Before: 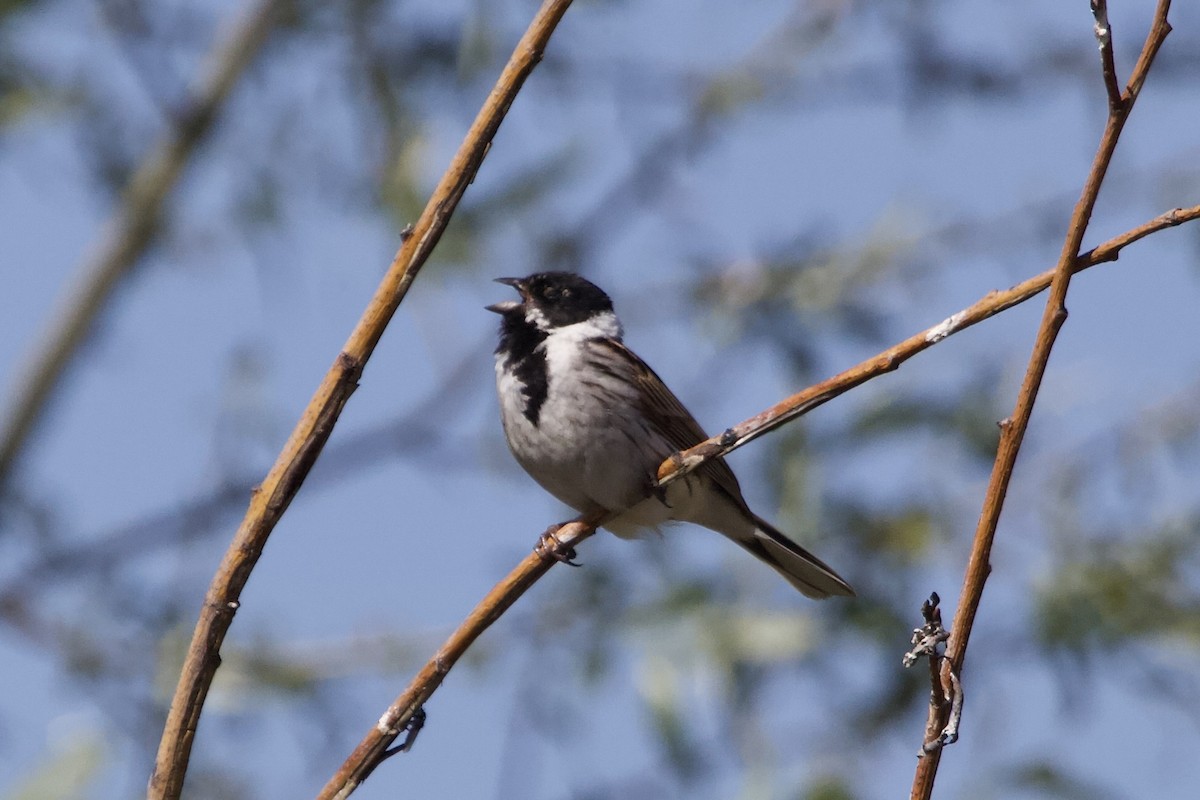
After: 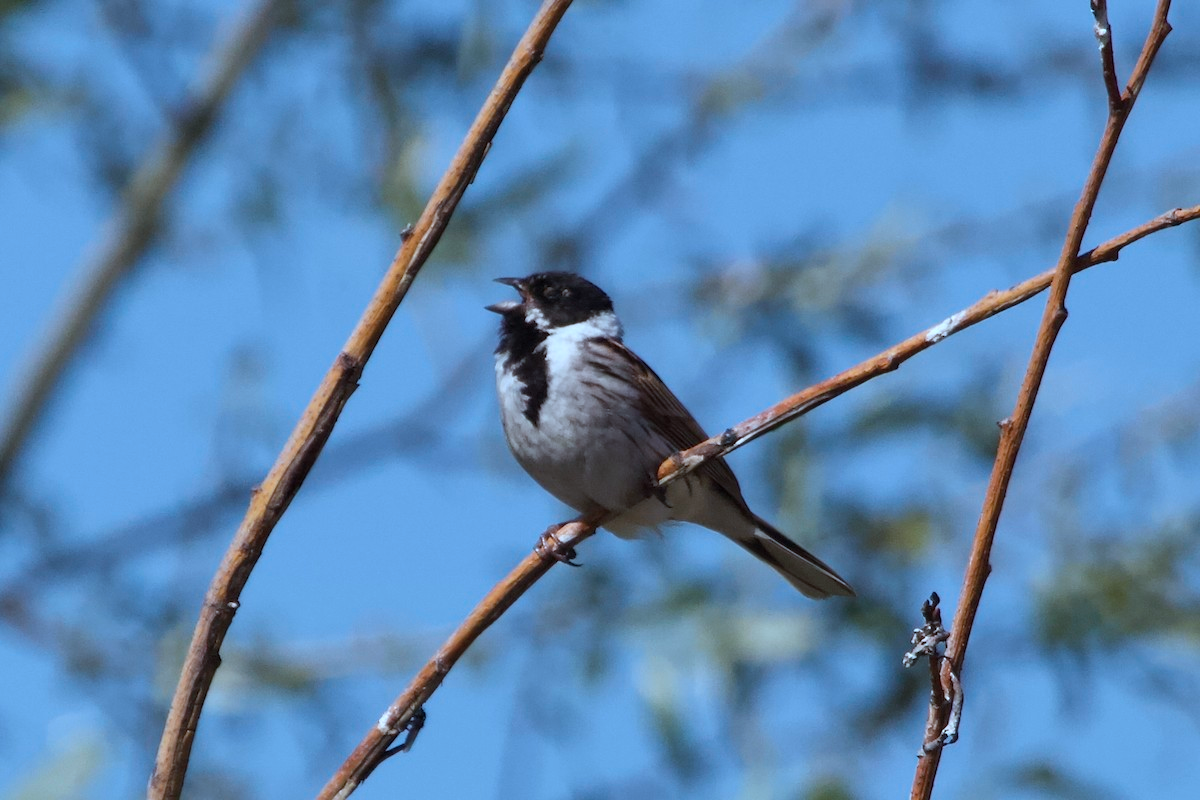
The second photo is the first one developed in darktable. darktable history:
color correction: highlights a* -9.35, highlights b* -23.15
